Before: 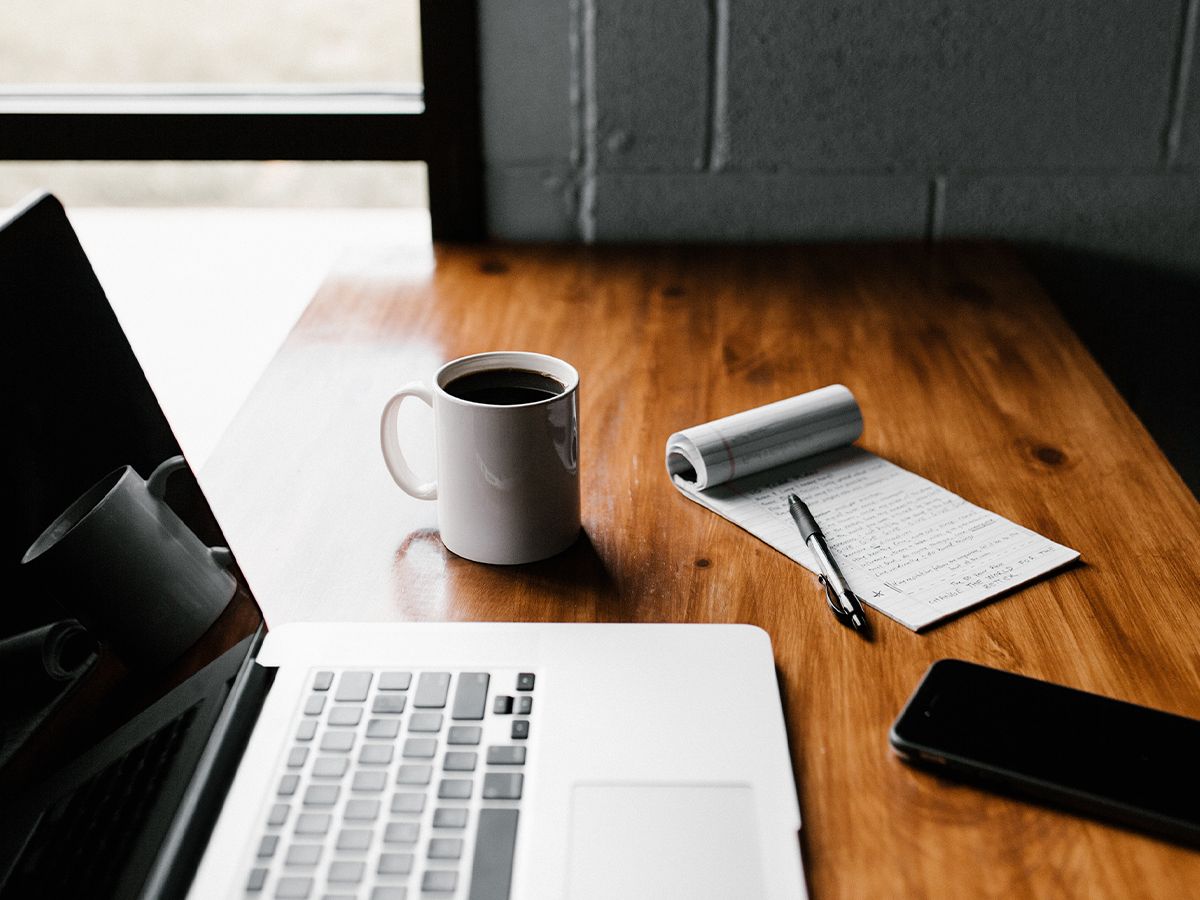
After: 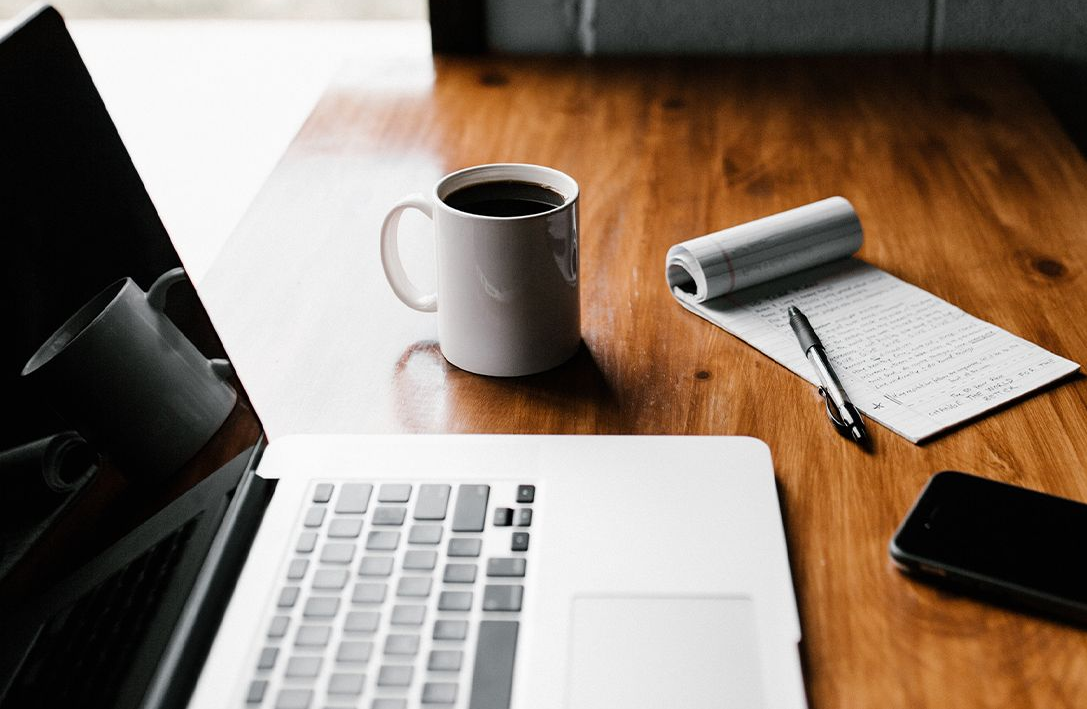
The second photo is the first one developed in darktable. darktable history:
crop: top 20.903%, right 9.35%, bottom 0.245%
